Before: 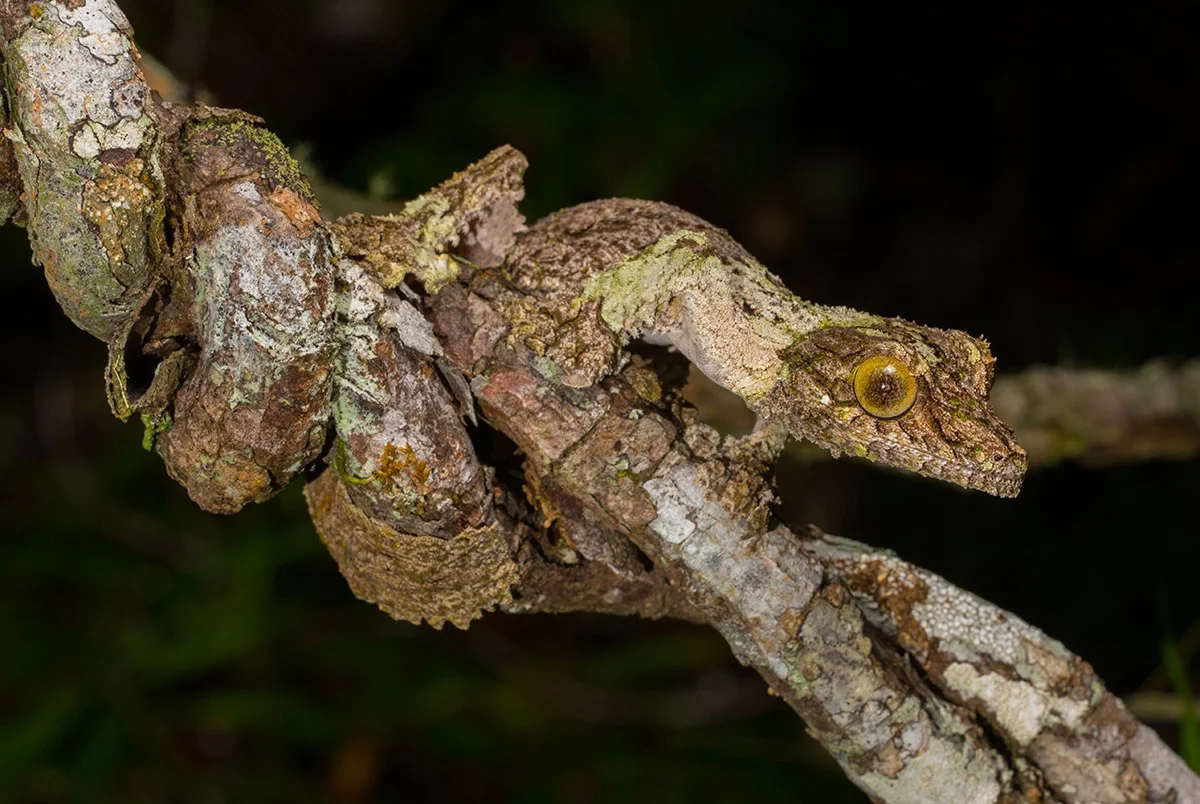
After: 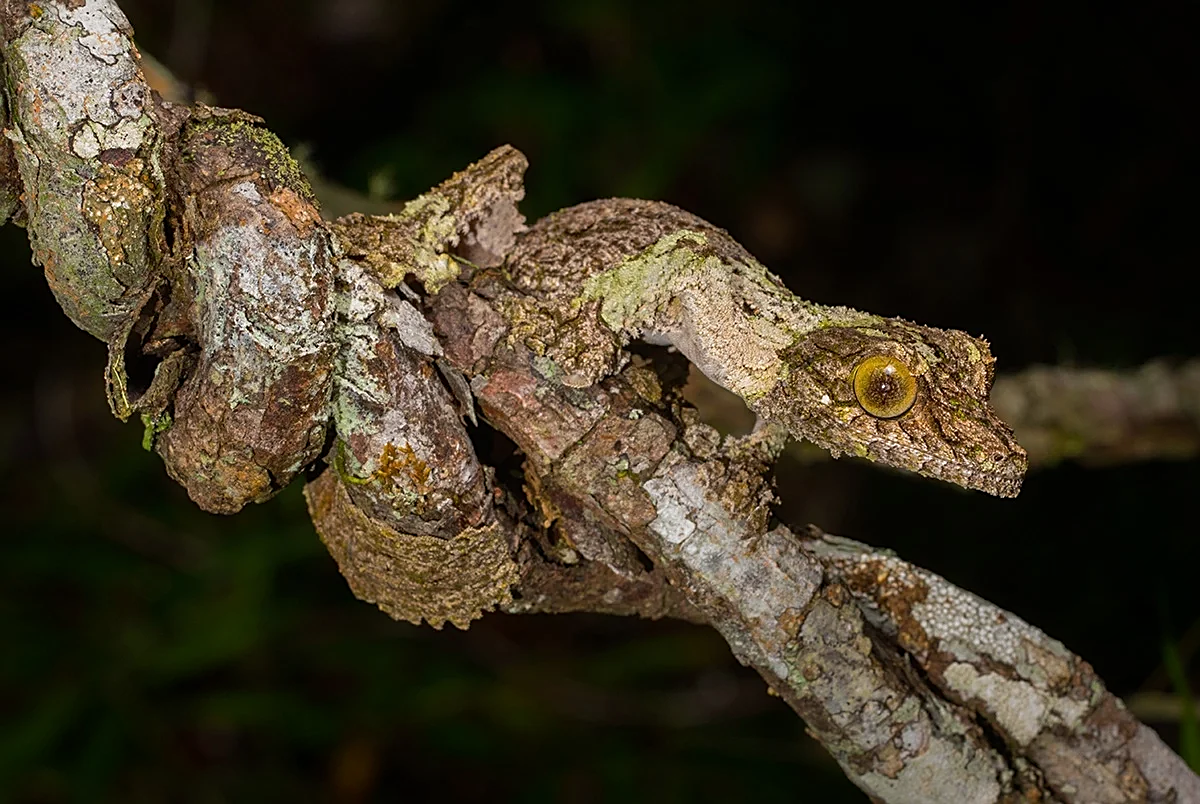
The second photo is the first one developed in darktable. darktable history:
vignetting: fall-off start 81.83%, fall-off radius 62.47%, brightness -0.386, saturation 0.013, center (-0.058, -0.357), automatic ratio true, width/height ratio 1.418
sharpen: on, module defaults
